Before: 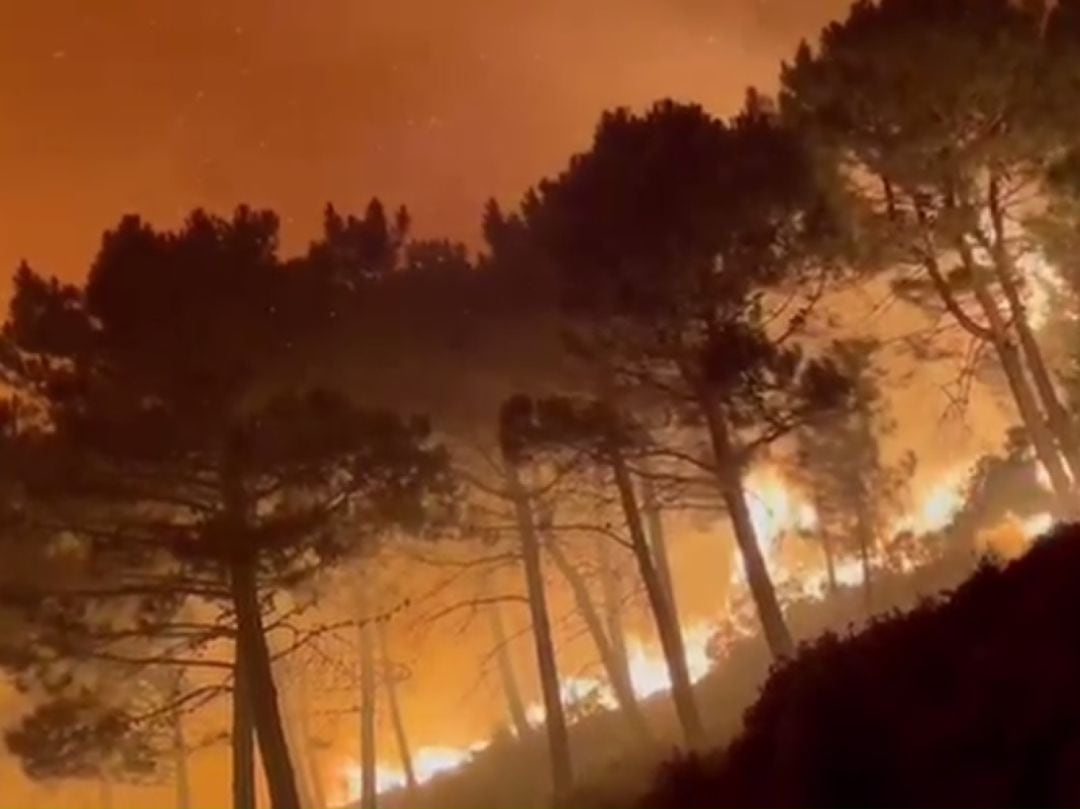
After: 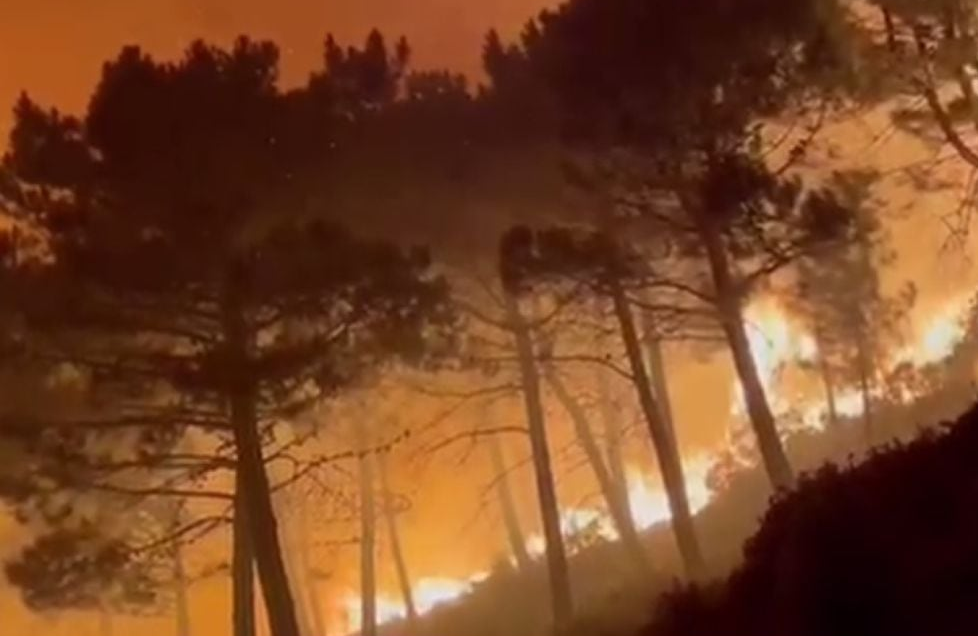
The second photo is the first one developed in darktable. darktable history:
crop: top 21.008%, right 9.397%, bottom 0.309%
